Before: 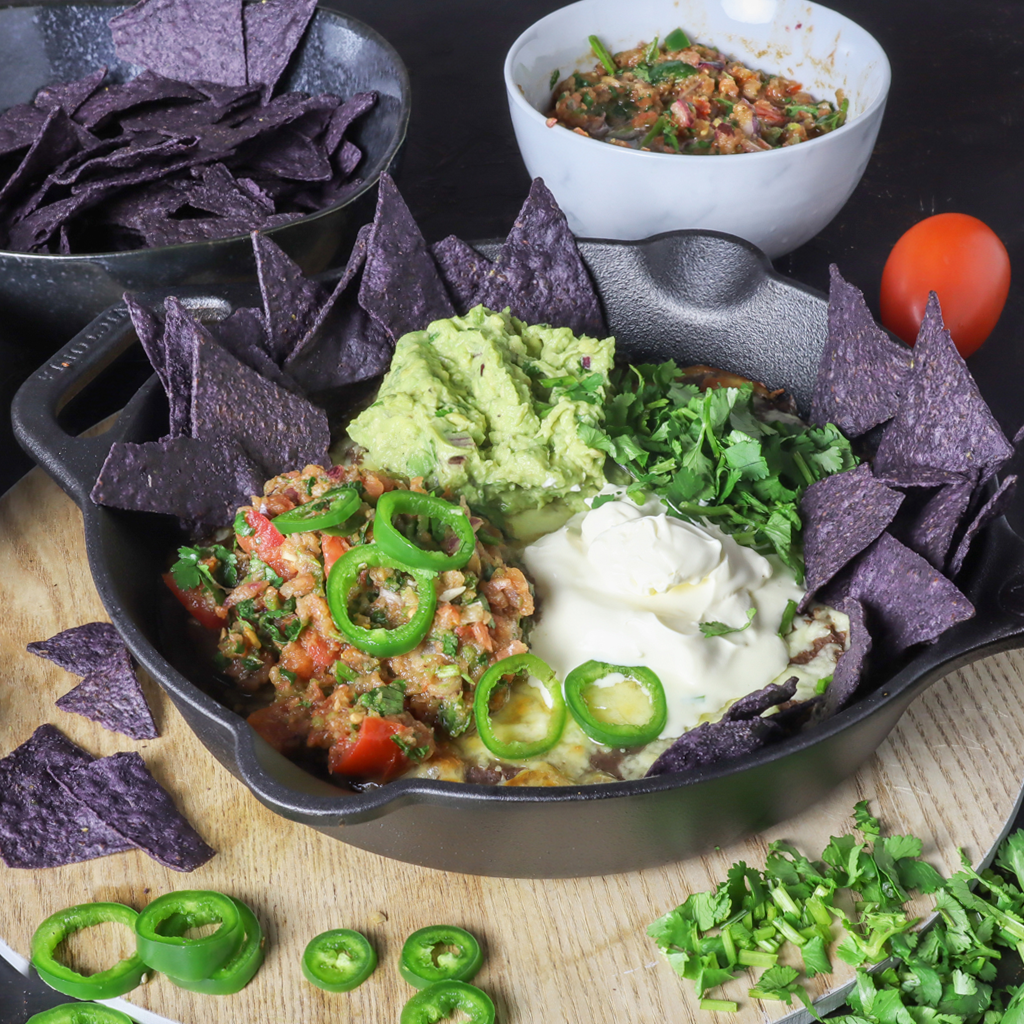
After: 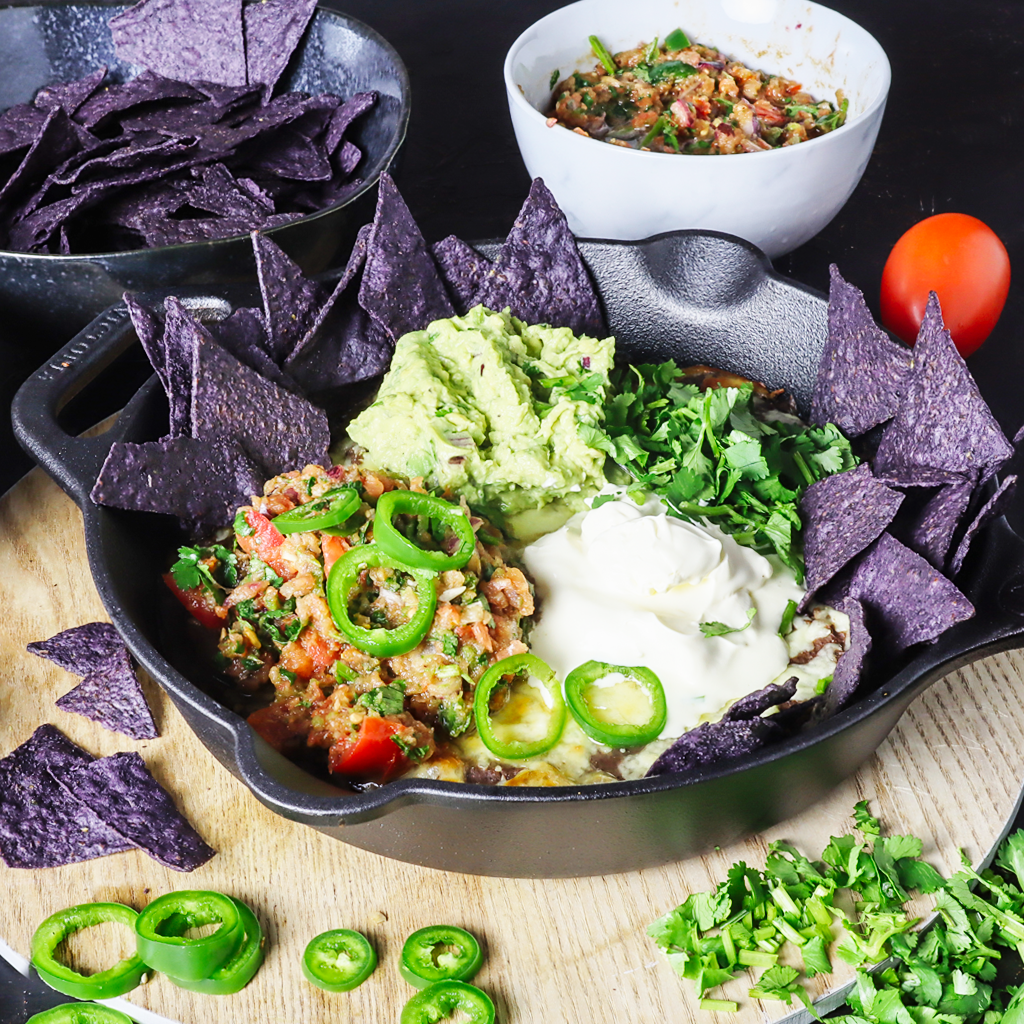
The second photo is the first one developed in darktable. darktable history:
contrast equalizer: y [[0.5 ×6], [0.5 ×6], [0.5, 0.5, 0.501, 0.545, 0.707, 0.863], [0 ×6], [0 ×6]]
base curve: curves: ch0 [(0, 0) (0.032, 0.025) (0.121, 0.166) (0.206, 0.329) (0.605, 0.79) (1, 1)], preserve colors none
sharpen: amount 0.2
